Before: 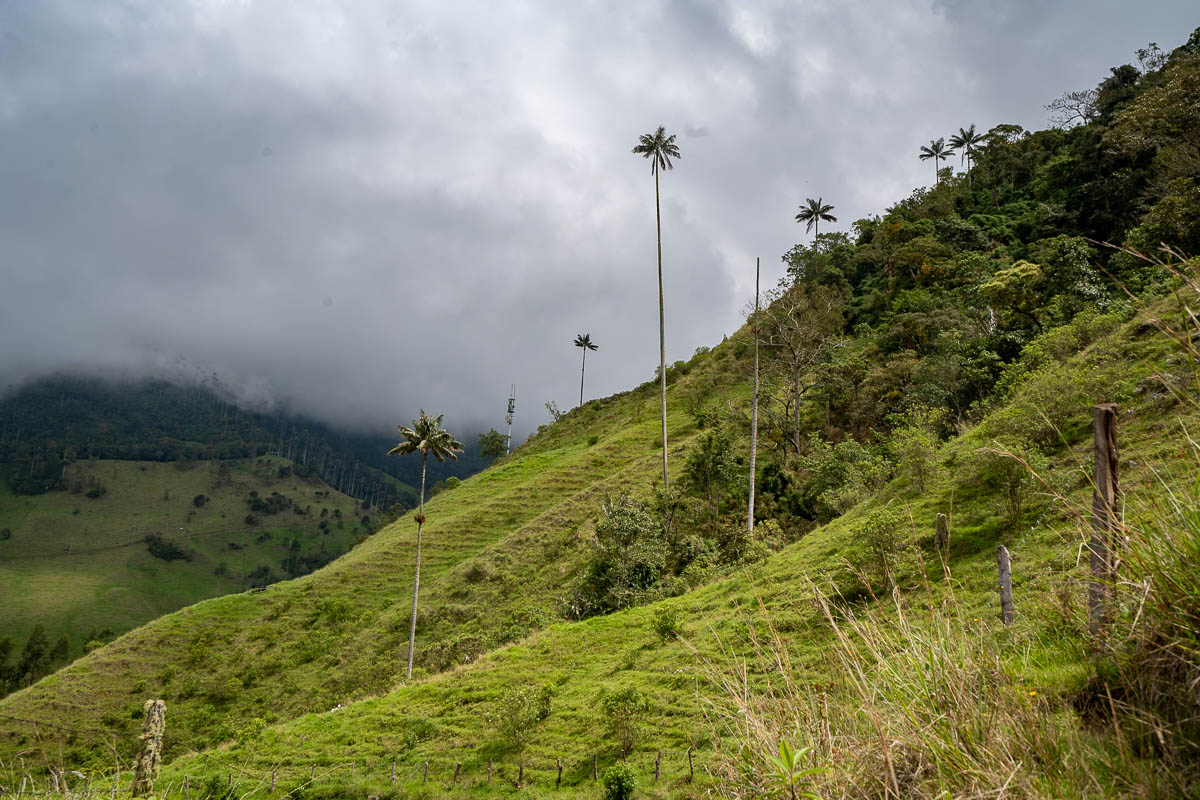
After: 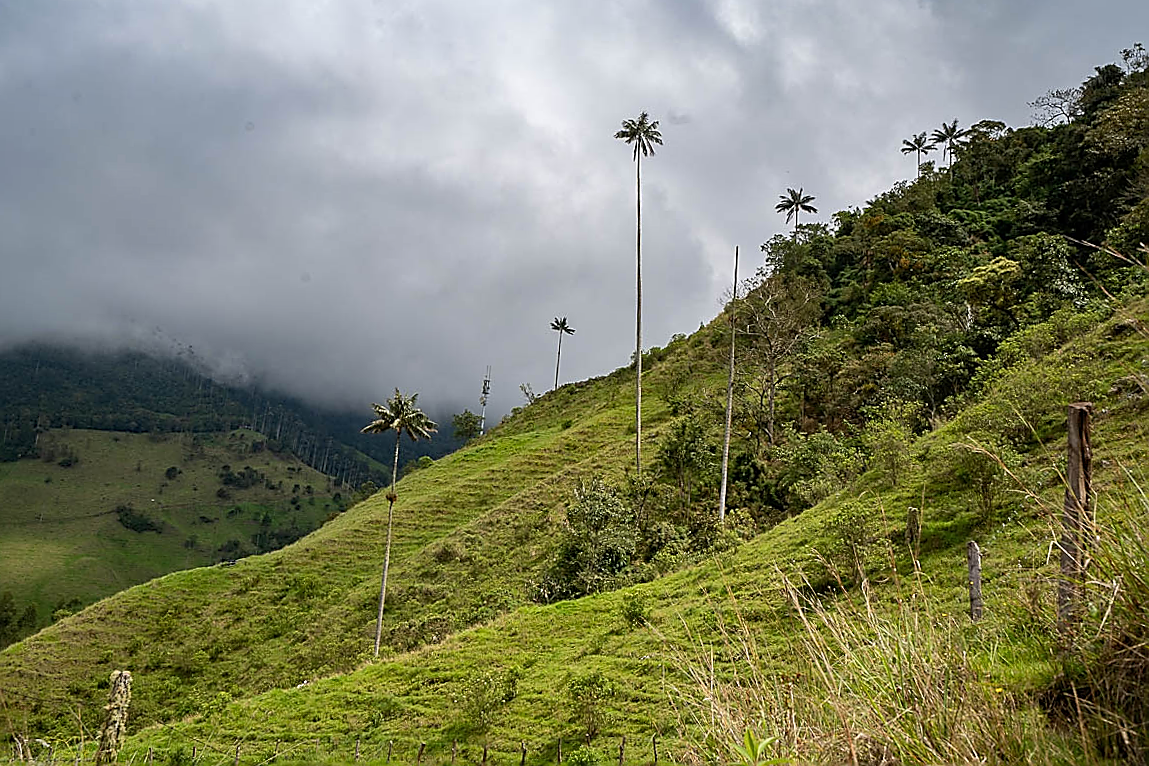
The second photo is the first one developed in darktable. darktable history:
sharpen: radius 1.4, amount 1.25, threshold 0.7
tone equalizer: on, module defaults
crop and rotate: angle -1.69°
